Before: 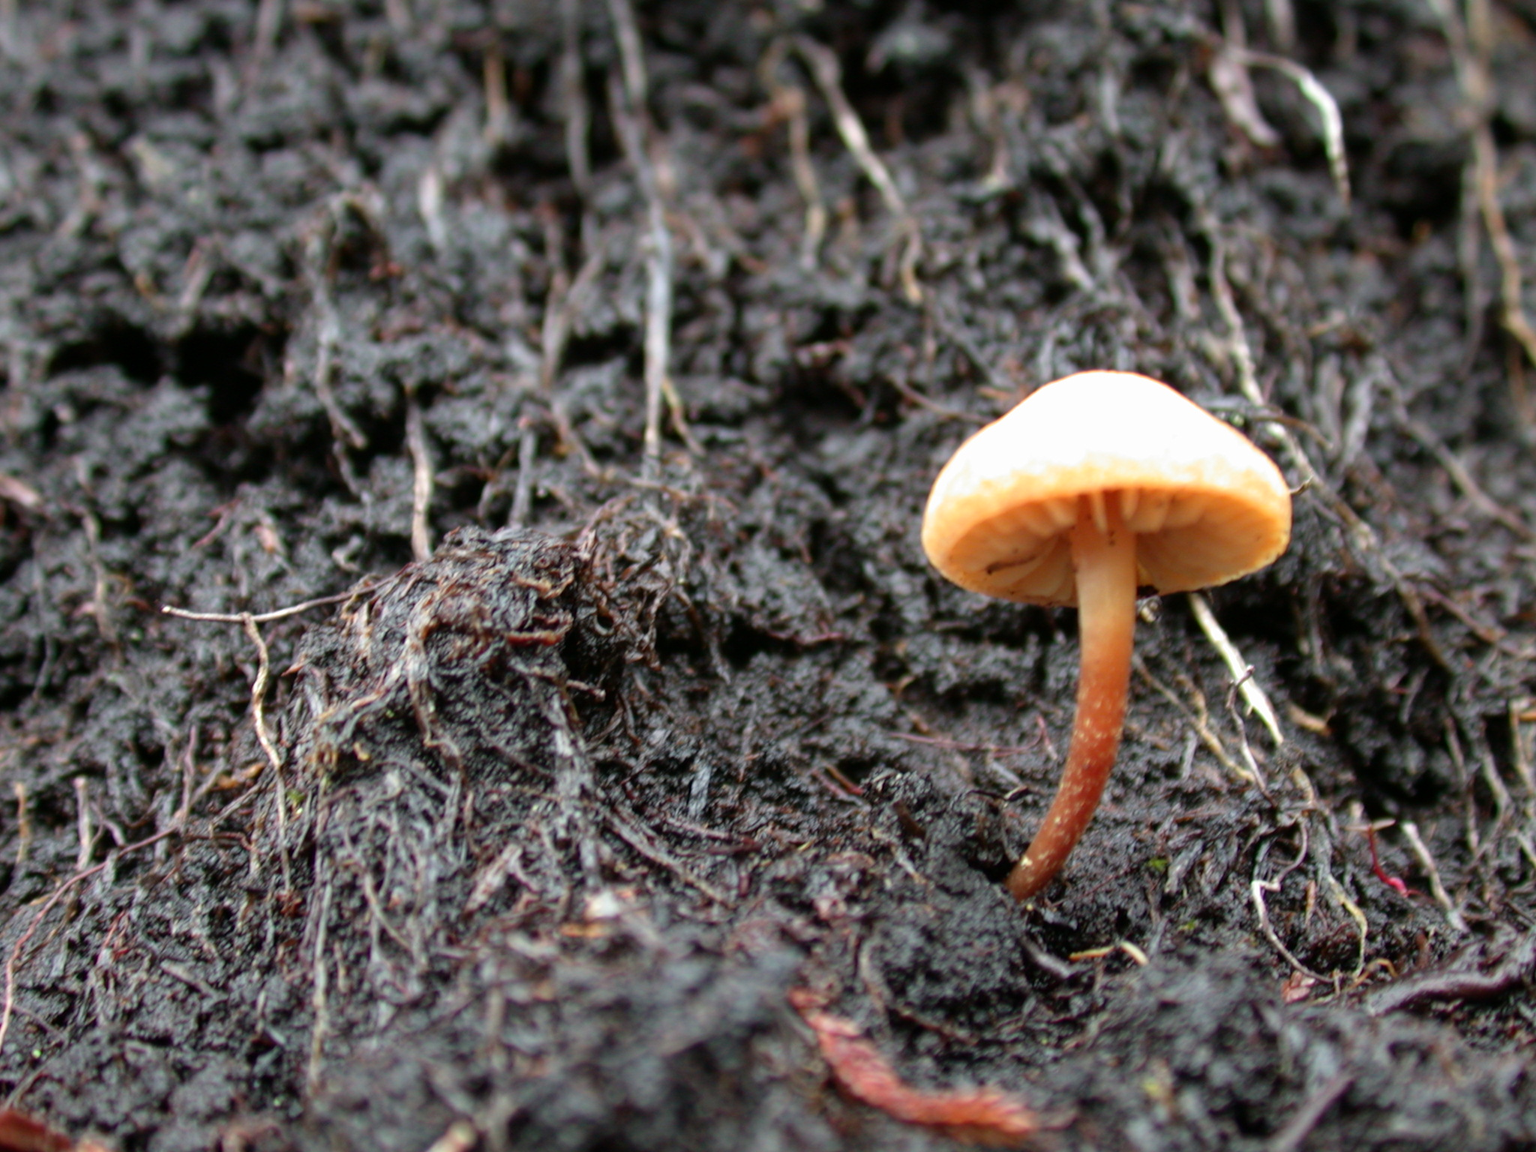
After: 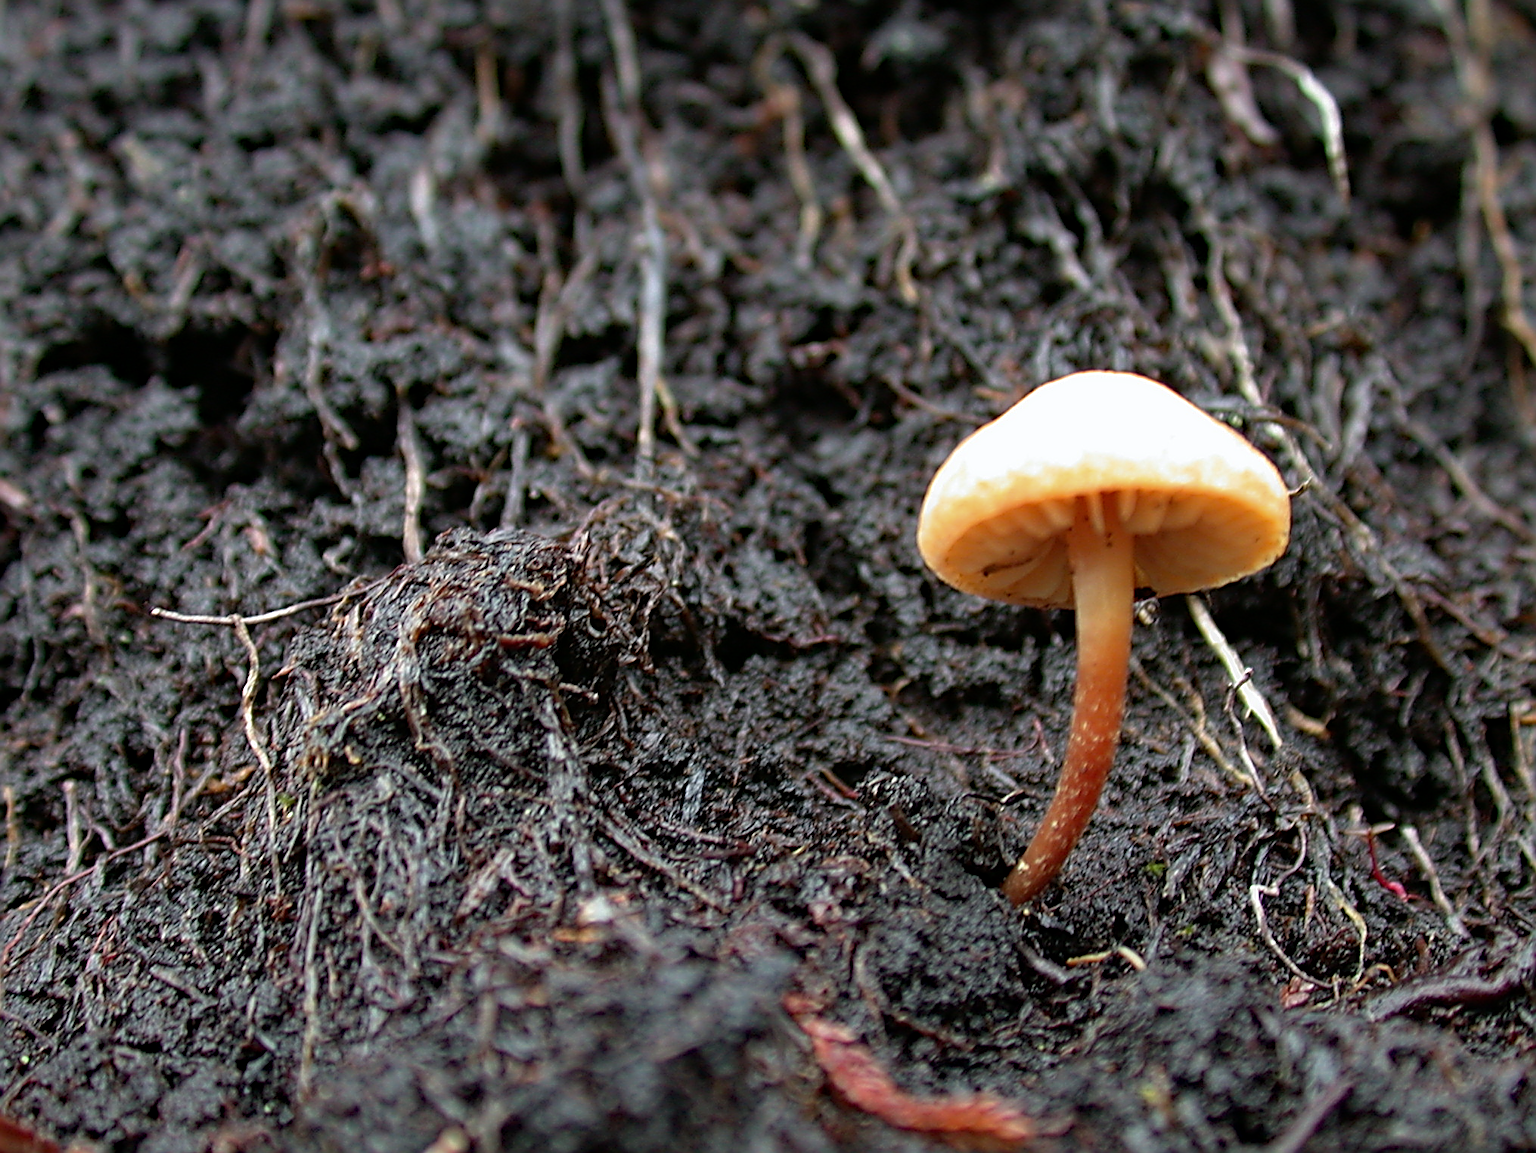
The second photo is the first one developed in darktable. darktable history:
crop and rotate: left 0.794%, top 0.323%, bottom 0.337%
haze removal: compatibility mode true, adaptive false
exposure: exposure -0.292 EV, compensate exposure bias true, compensate highlight preservation false
sharpen: amount 1.989
